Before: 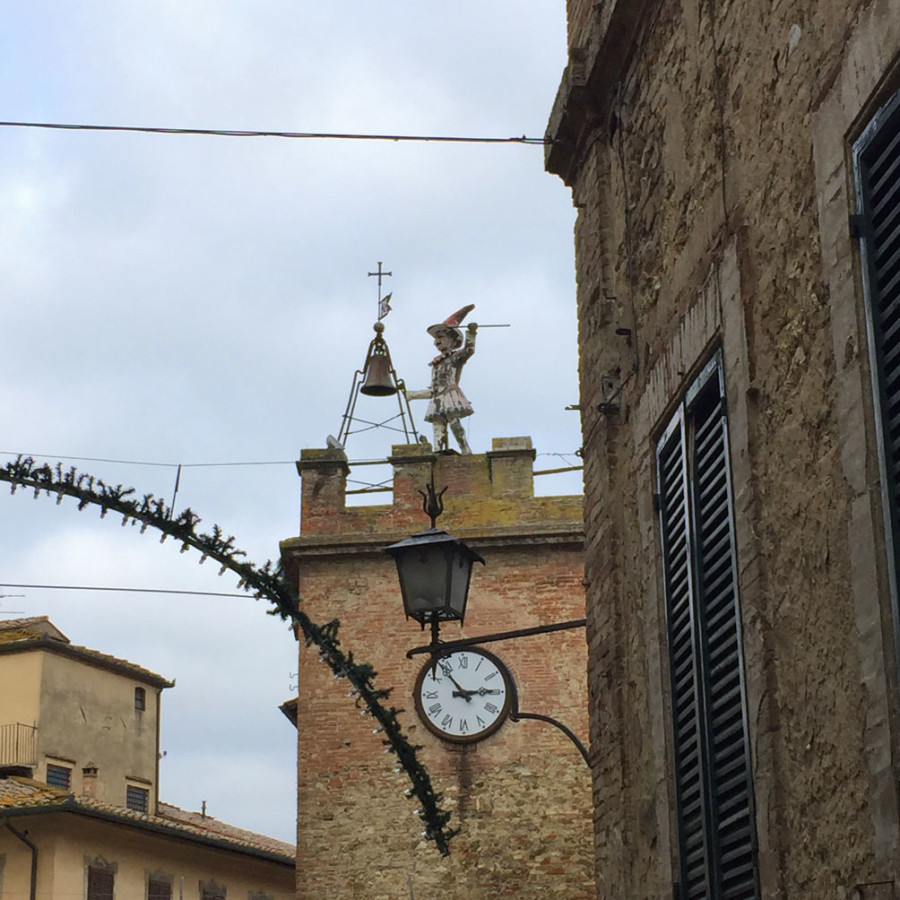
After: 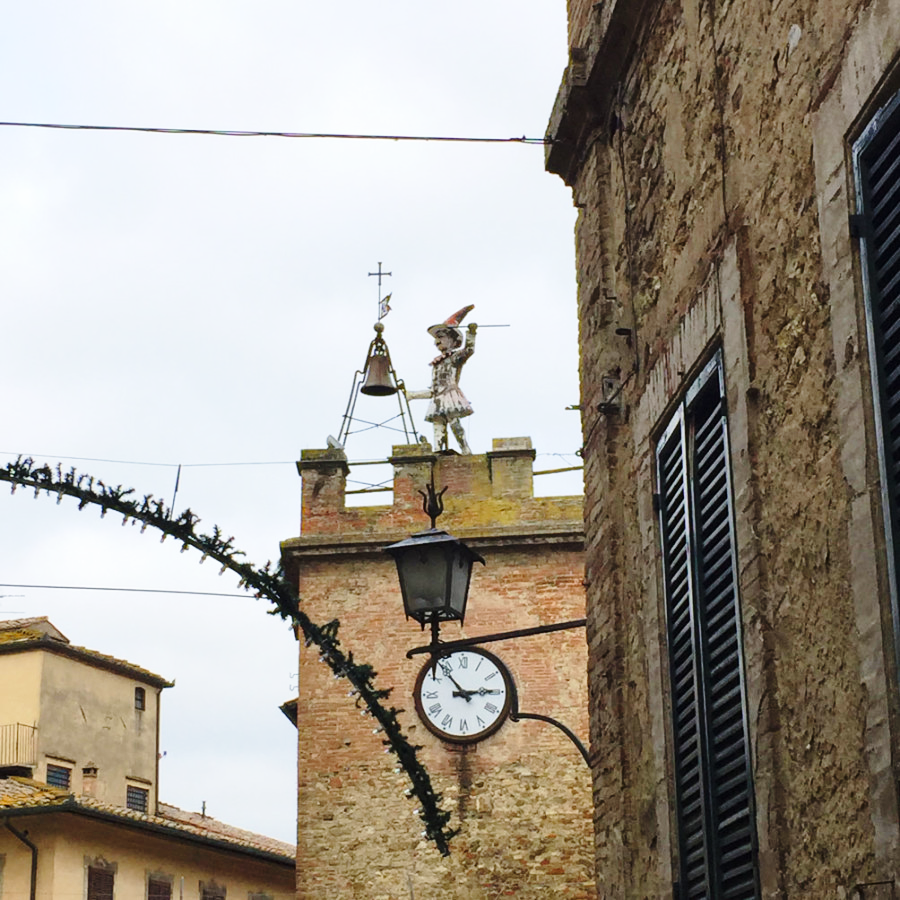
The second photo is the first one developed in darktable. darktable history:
base curve: curves: ch0 [(0, 0) (0.028, 0.03) (0.121, 0.232) (0.46, 0.748) (0.859, 0.968) (1, 1)], preserve colors none
exposure: compensate exposure bias true, compensate highlight preservation false
